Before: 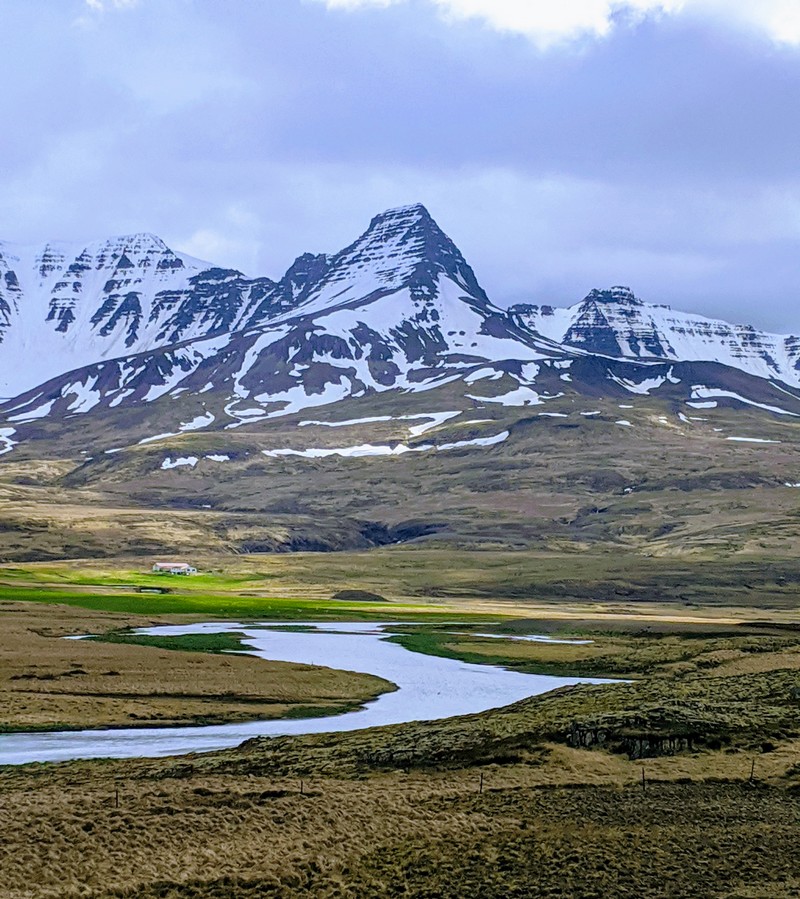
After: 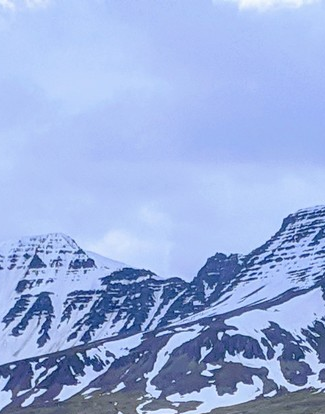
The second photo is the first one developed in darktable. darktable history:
crop and rotate: left 11.095%, top 0.067%, right 48.248%, bottom 53.783%
shadows and highlights: shadows 30.85, highlights 1.84, soften with gaussian
